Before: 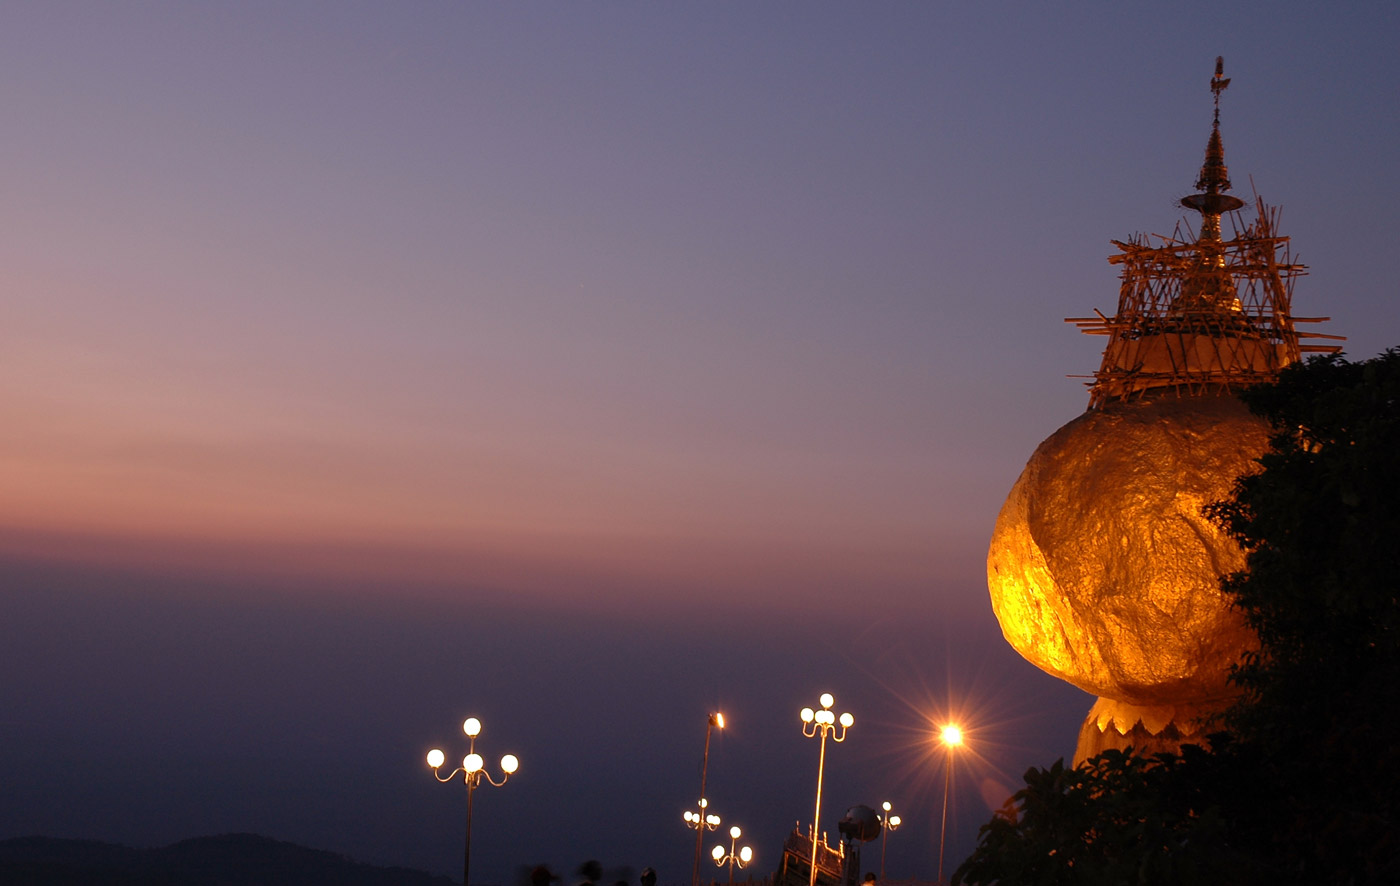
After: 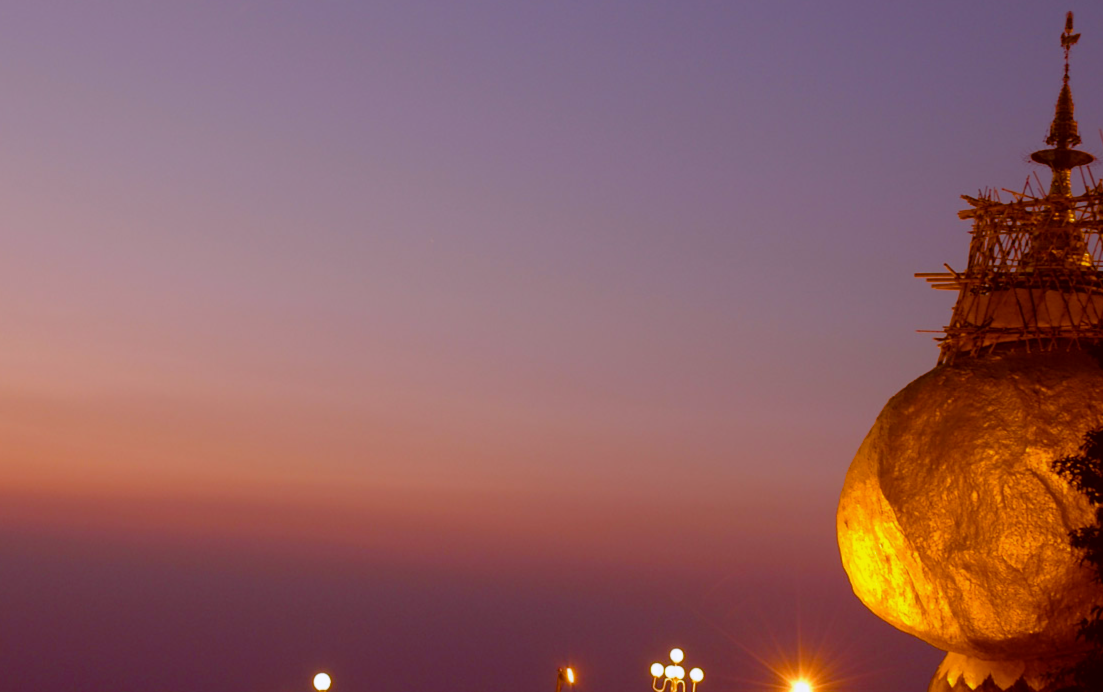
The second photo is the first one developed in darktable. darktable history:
color balance: lift [1, 1.011, 0.999, 0.989], gamma [1.109, 1.045, 1.039, 0.955], gain [0.917, 0.936, 0.952, 1.064], contrast 2.32%, contrast fulcrum 19%, output saturation 101%
color balance rgb: perceptual saturation grading › global saturation 35%, perceptual saturation grading › highlights -25%, perceptual saturation grading › shadows 50%
lowpass: radius 0.5, unbound 0
contrast equalizer: octaves 7, y [[0.6 ×6], [0.55 ×6], [0 ×6], [0 ×6], [0 ×6]], mix -0.3
crop and rotate: left 10.77%, top 5.1%, right 10.41%, bottom 16.76%
